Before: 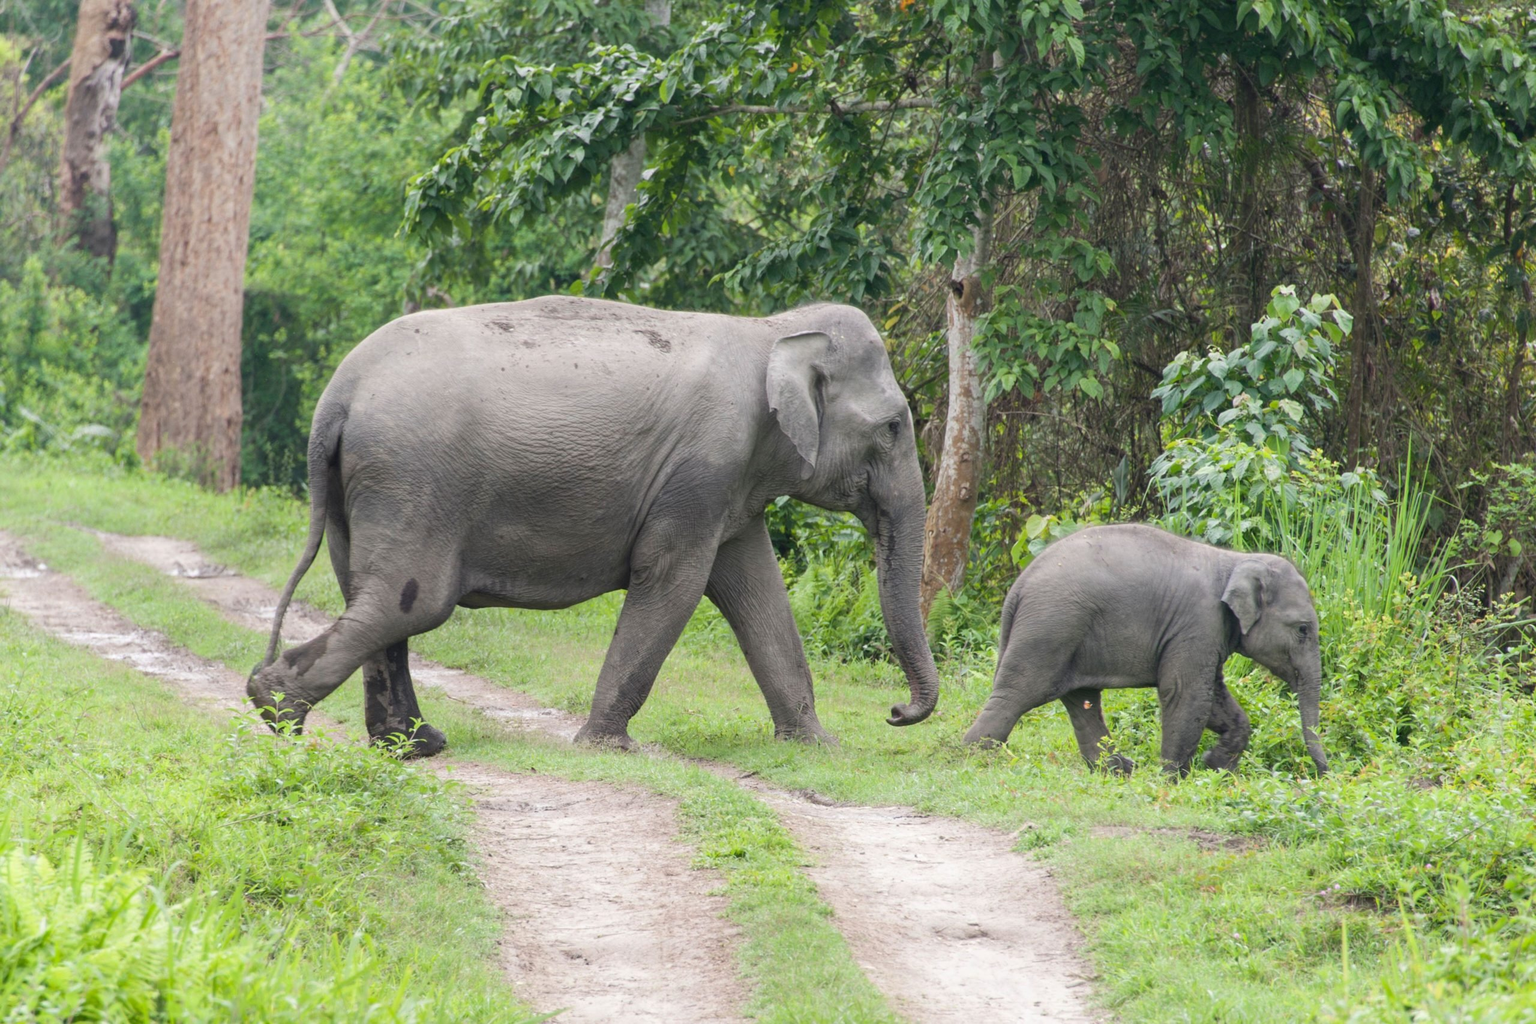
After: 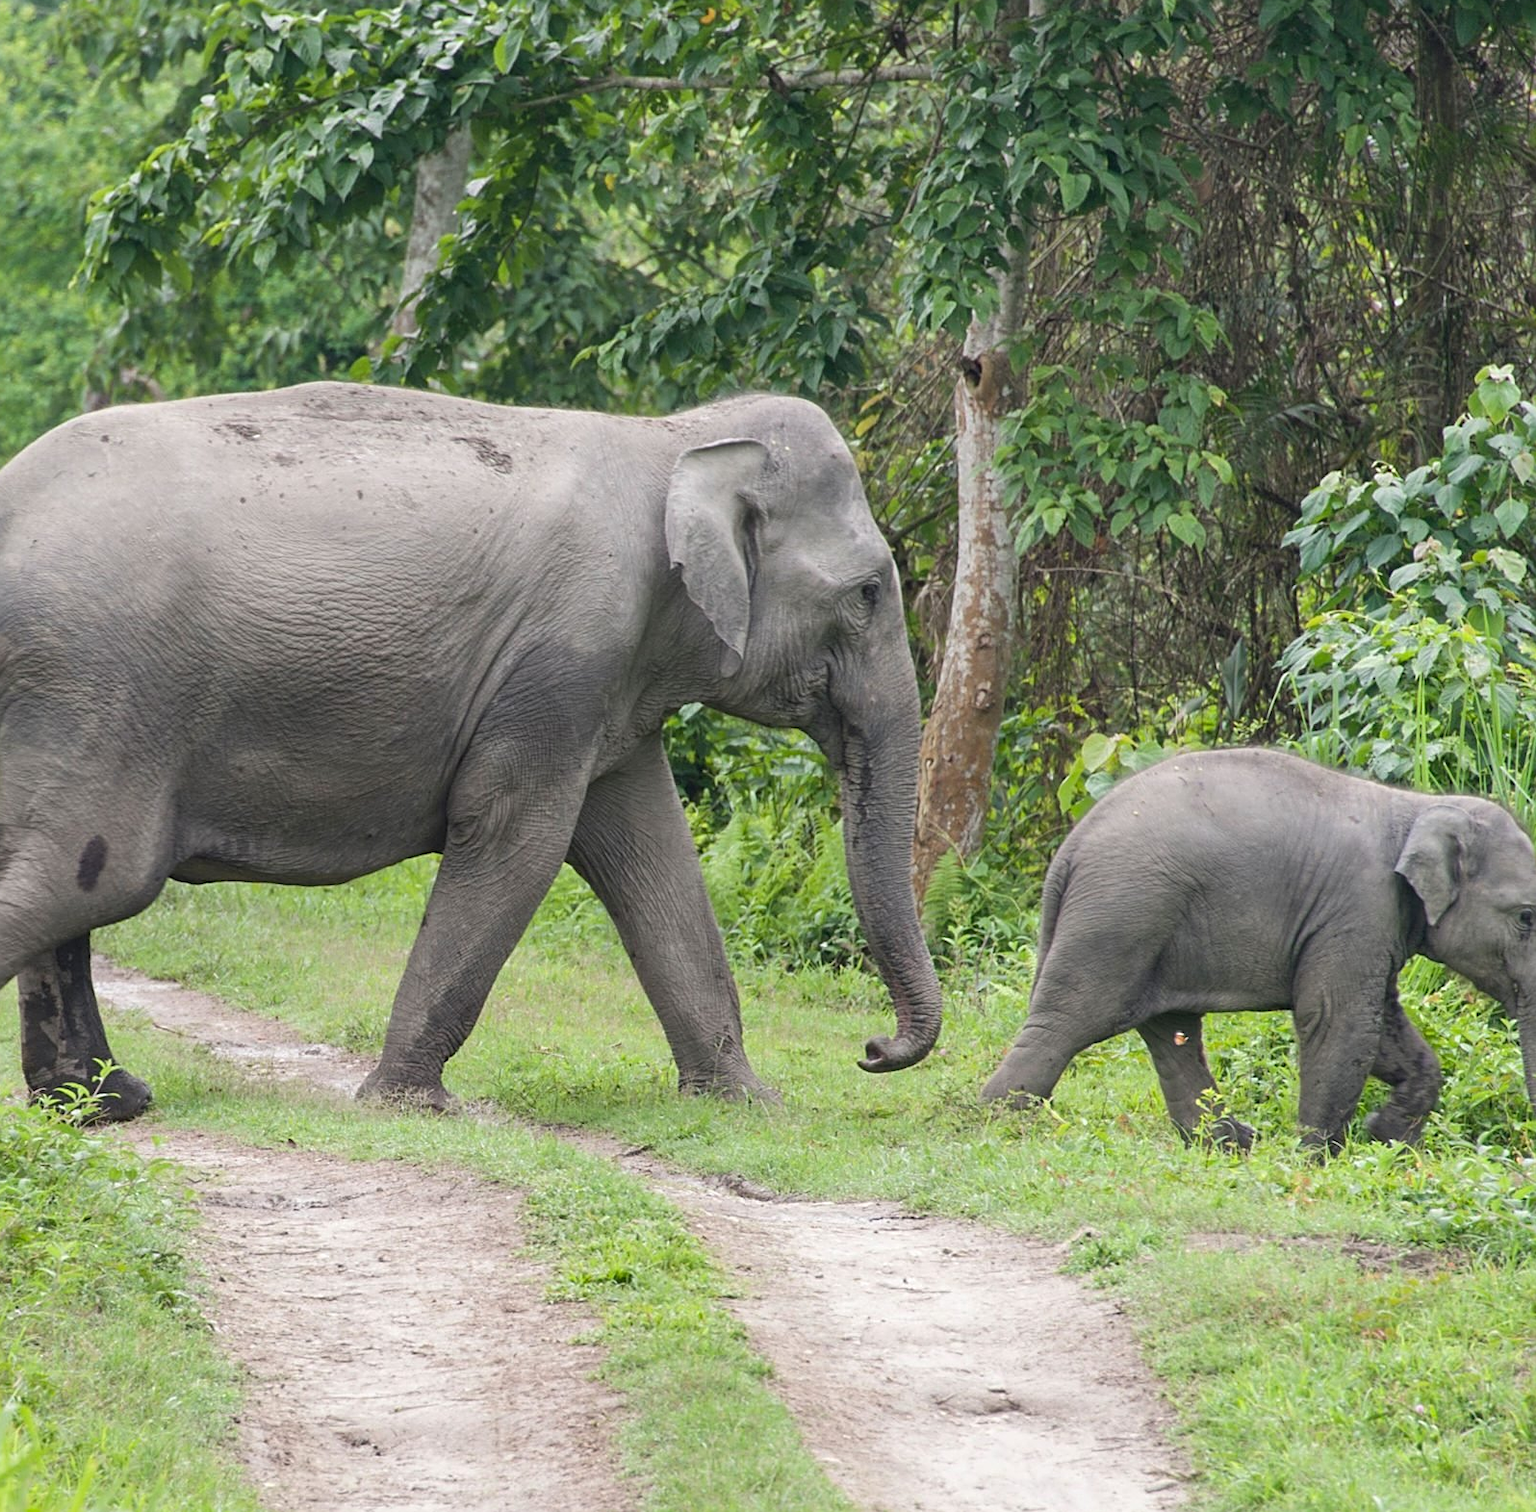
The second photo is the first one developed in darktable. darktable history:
shadows and highlights: shadows 37.27, highlights -28.18, soften with gaussian
crop and rotate: left 22.918%, top 5.629%, right 14.711%, bottom 2.247%
sharpen: on, module defaults
